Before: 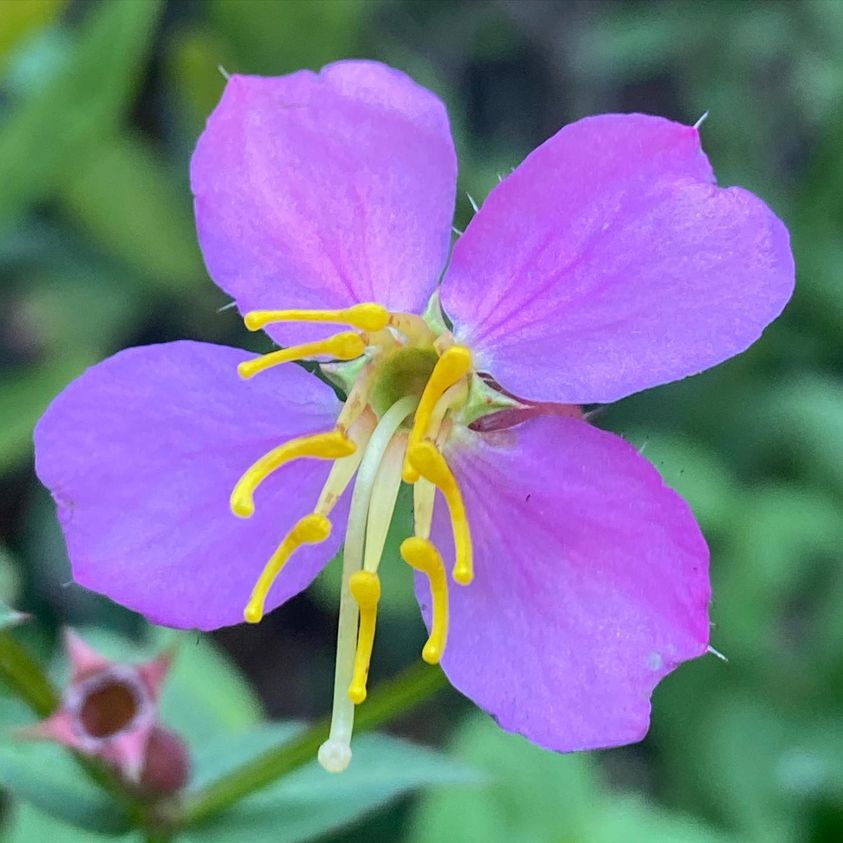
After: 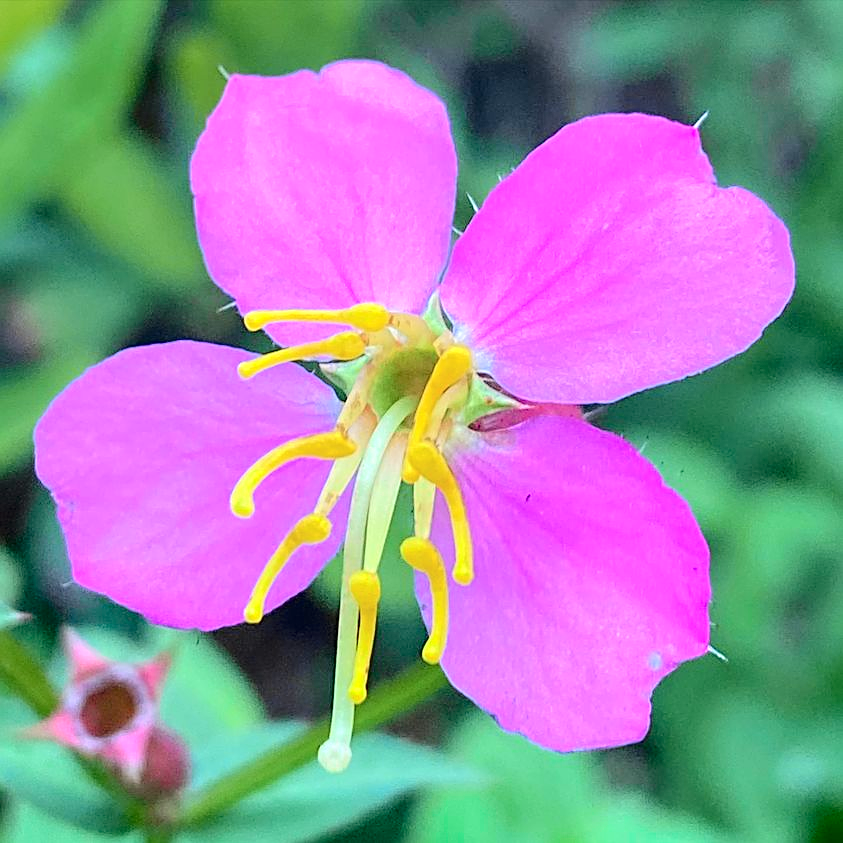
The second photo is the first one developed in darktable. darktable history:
sharpen: on, module defaults
tone curve: curves: ch0 [(0, 0) (0.068, 0.031) (0.175, 0.139) (0.32, 0.345) (0.495, 0.544) (0.748, 0.762) (0.993, 0.954)]; ch1 [(0, 0) (0.294, 0.184) (0.34, 0.303) (0.371, 0.344) (0.441, 0.408) (0.477, 0.474) (0.499, 0.5) (0.529, 0.523) (0.677, 0.762) (1, 1)]; ch2 [(0, 0) (0.431, 0.419) (0.495, 0.502) (0.524, 0.534) (0.557, 0.56) (0.634, 0.654) (0.728, 0.722) (1, 1)], color space Lab, independent channels, preserve colors none
exposure: black level correction 0, exposure 0.5 EV, compensate exposure bias true, compensate highlight preservation false
